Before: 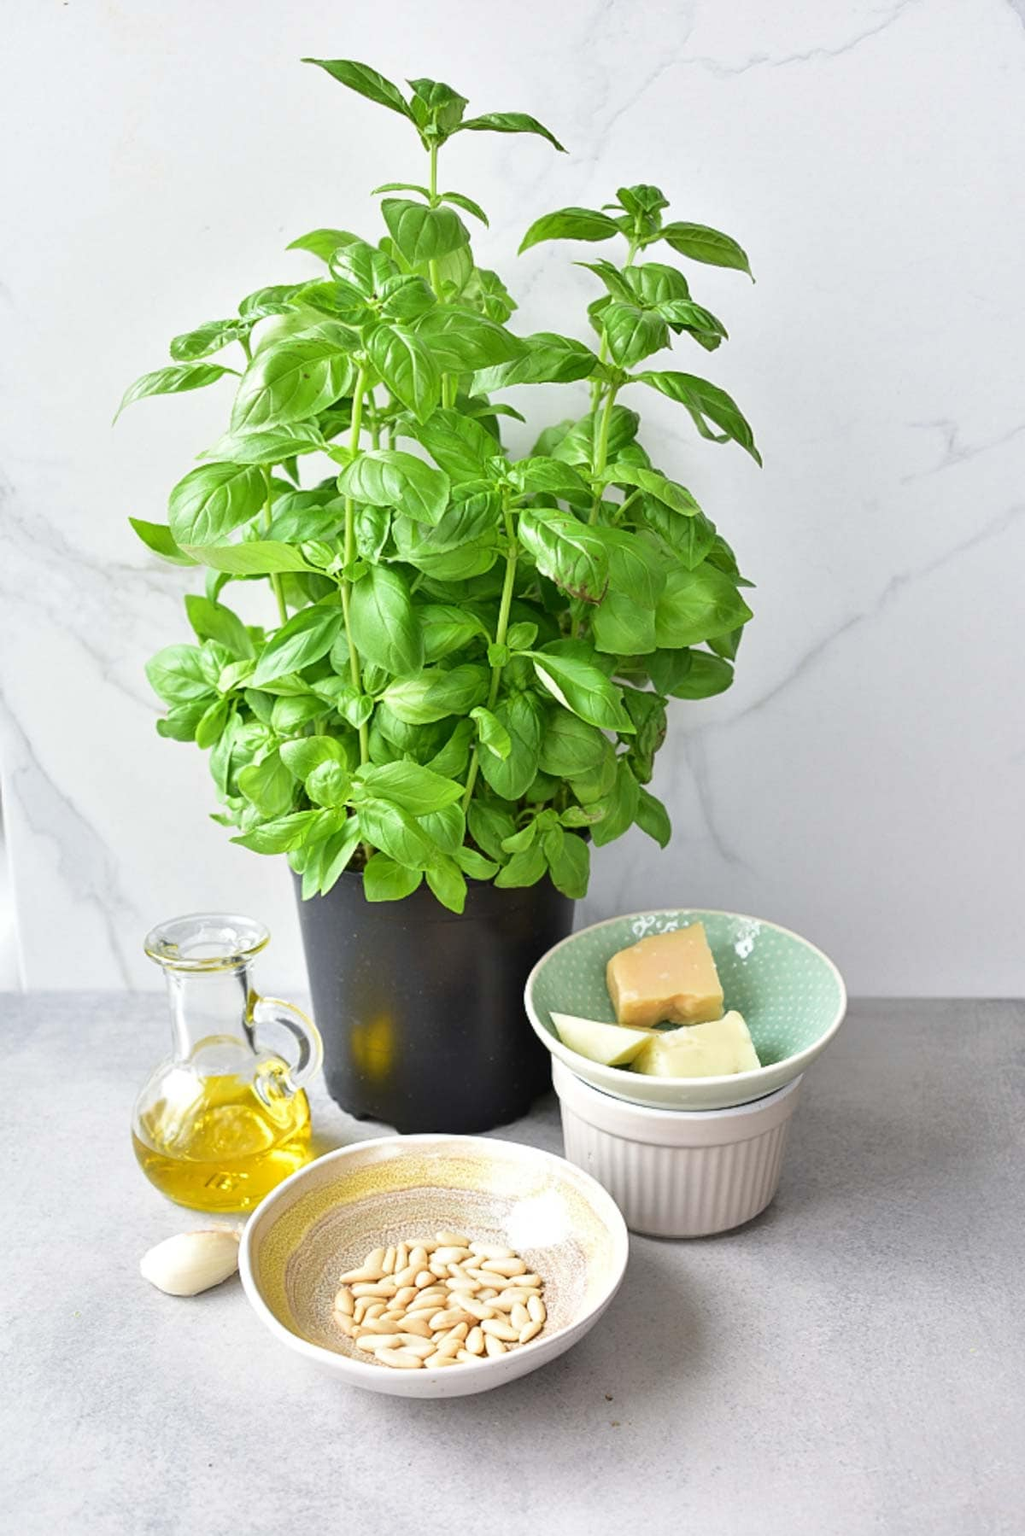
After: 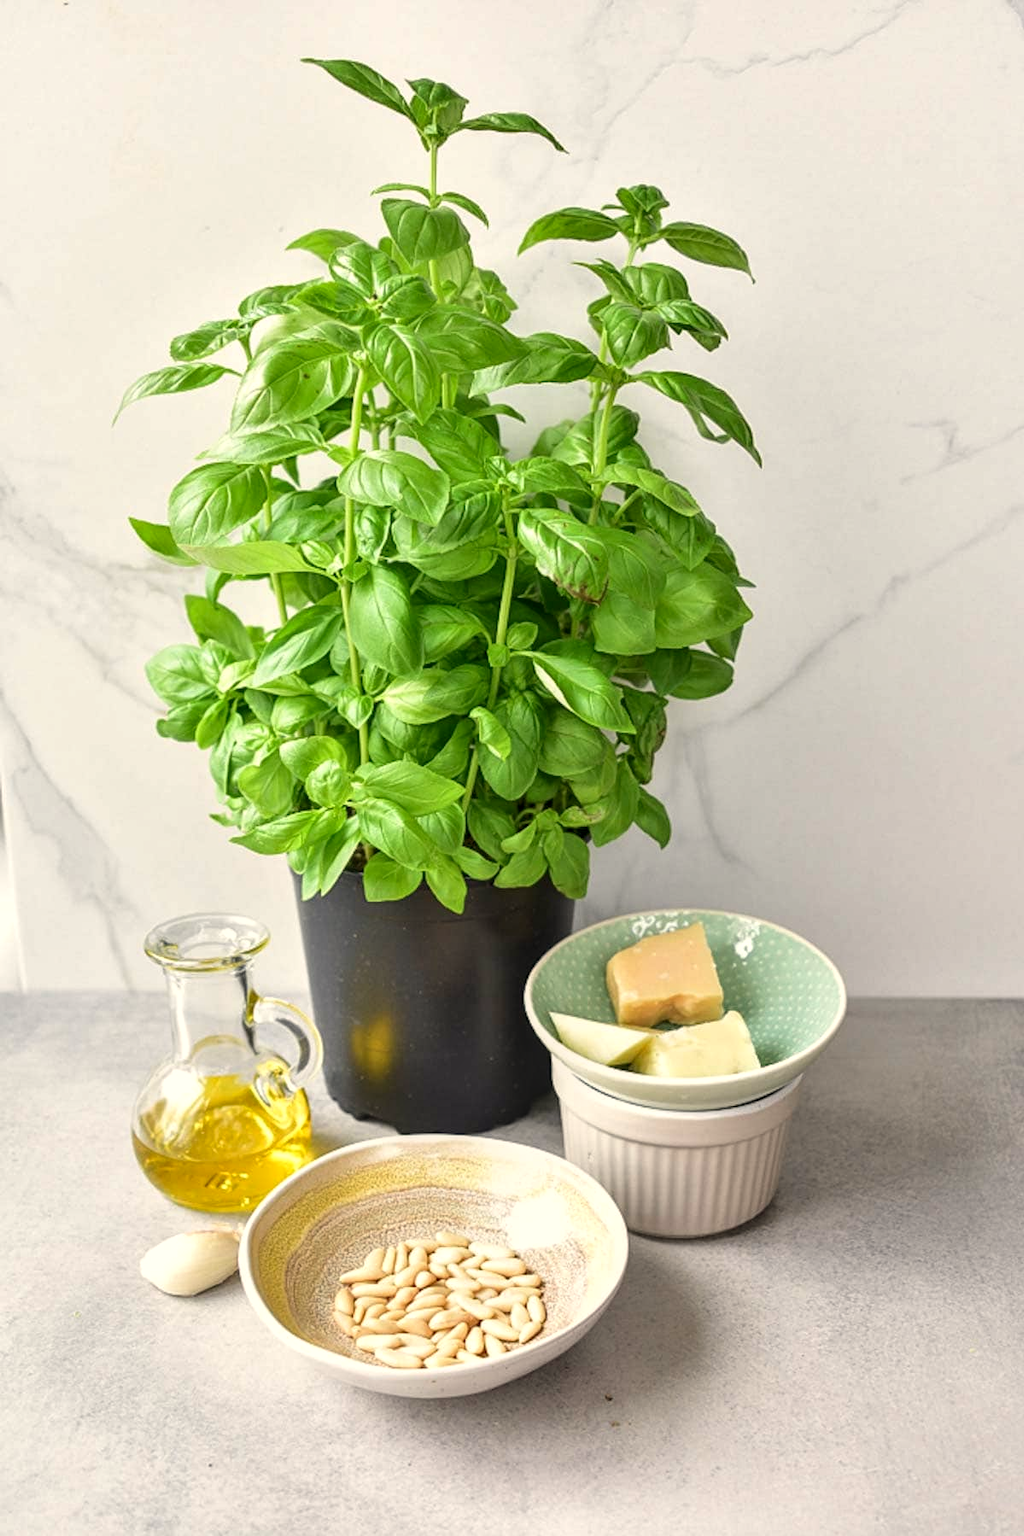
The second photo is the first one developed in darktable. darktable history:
white balance: red 1.045, blue 0.932
local contrast: on, module defaults
